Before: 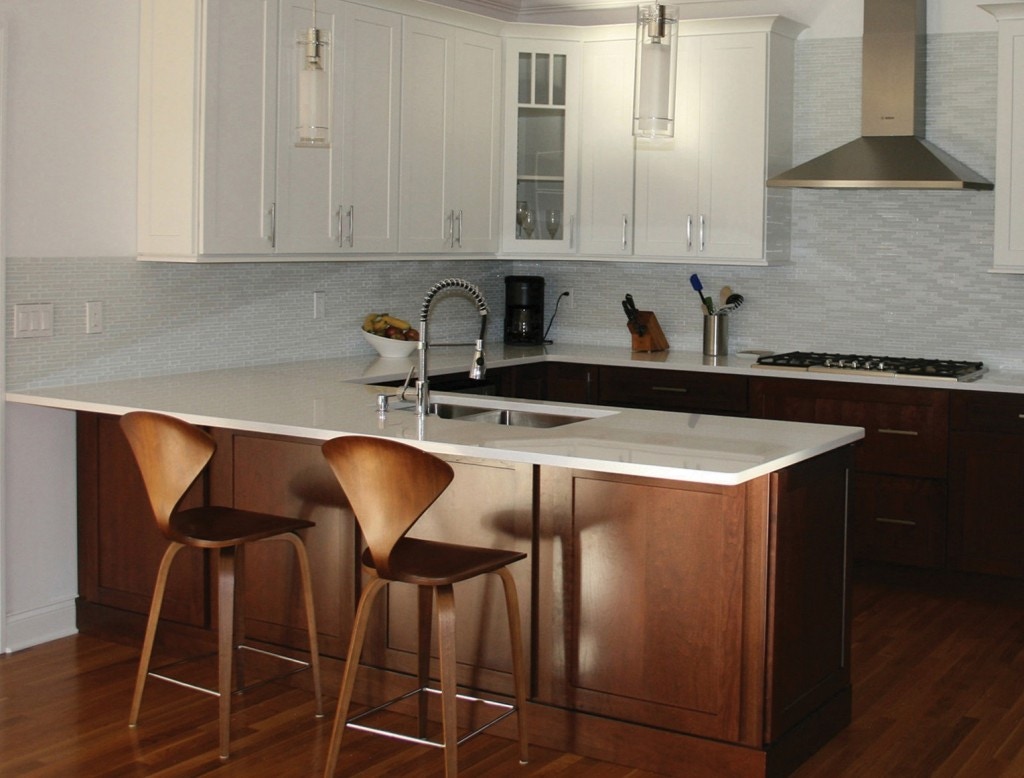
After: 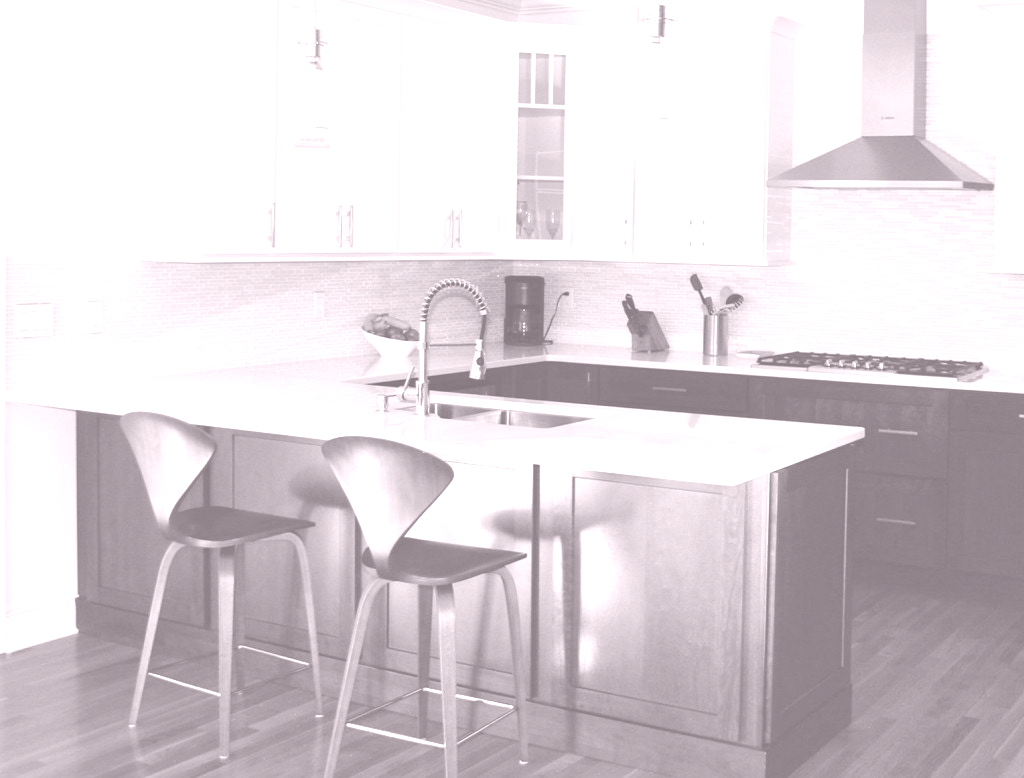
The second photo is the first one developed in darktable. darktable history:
shadows and highlights: shadows 37.27, highlights -28.18, soften with gaussian
contrast brightness saturation: saturation -0.05
colorize: hue 25.2°, saturation 83%, source mix 82%, lightness 79%, version 1
